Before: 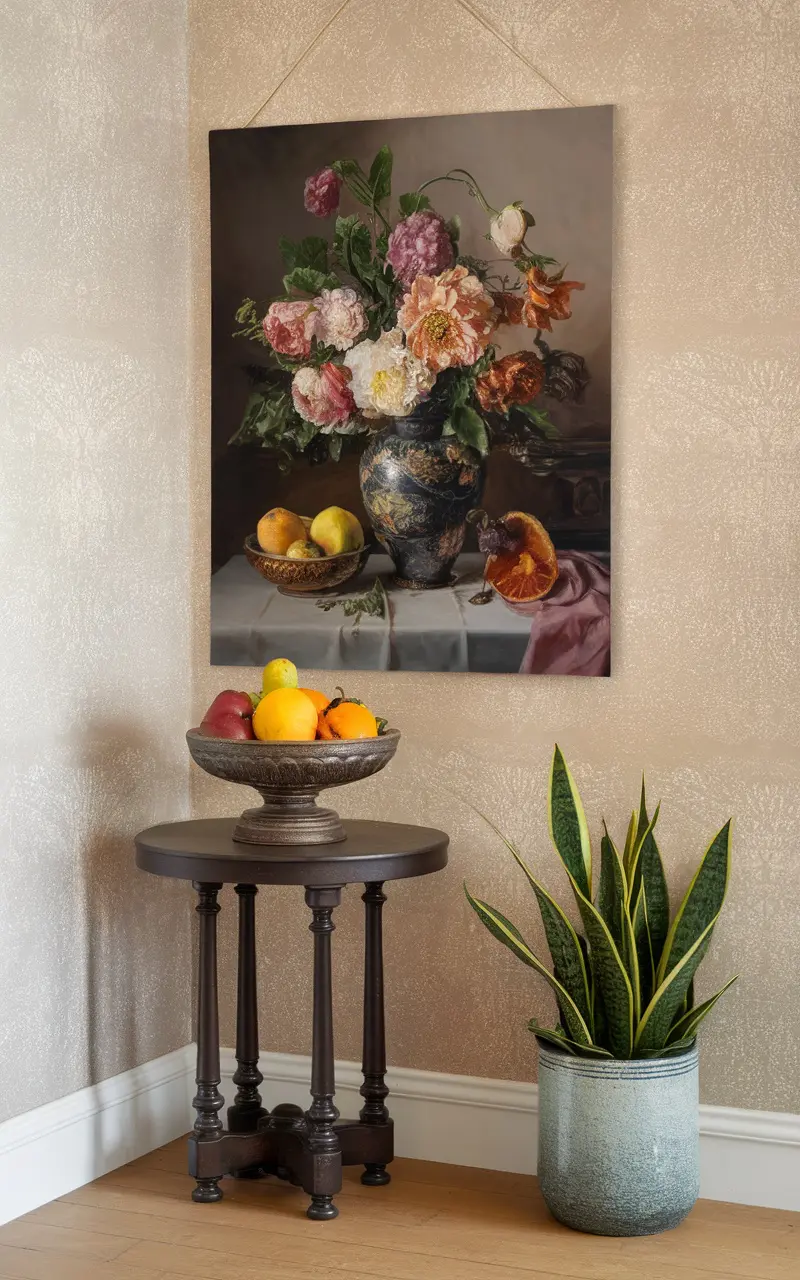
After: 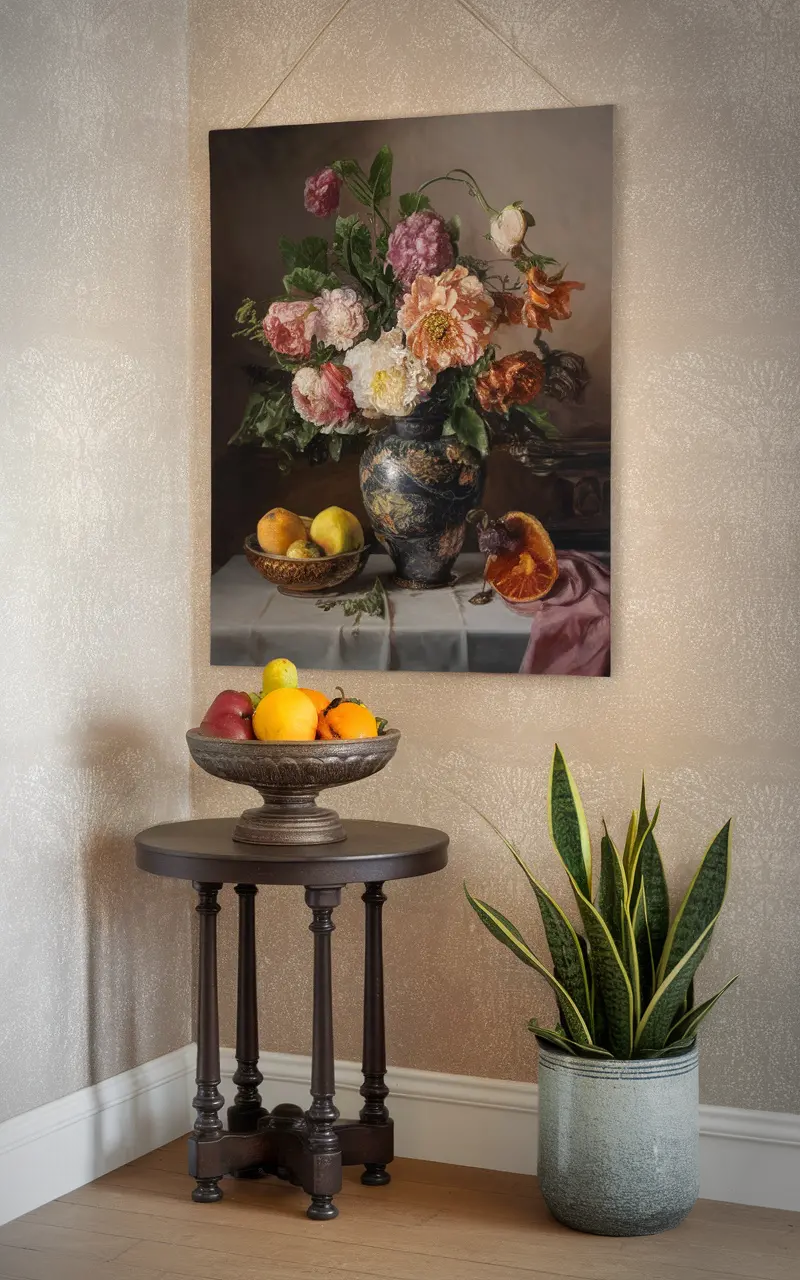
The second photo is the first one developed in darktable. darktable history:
color correction: highlights b* -0.037
vignetting: center (-0.15, 0.019), automatic ratio true
